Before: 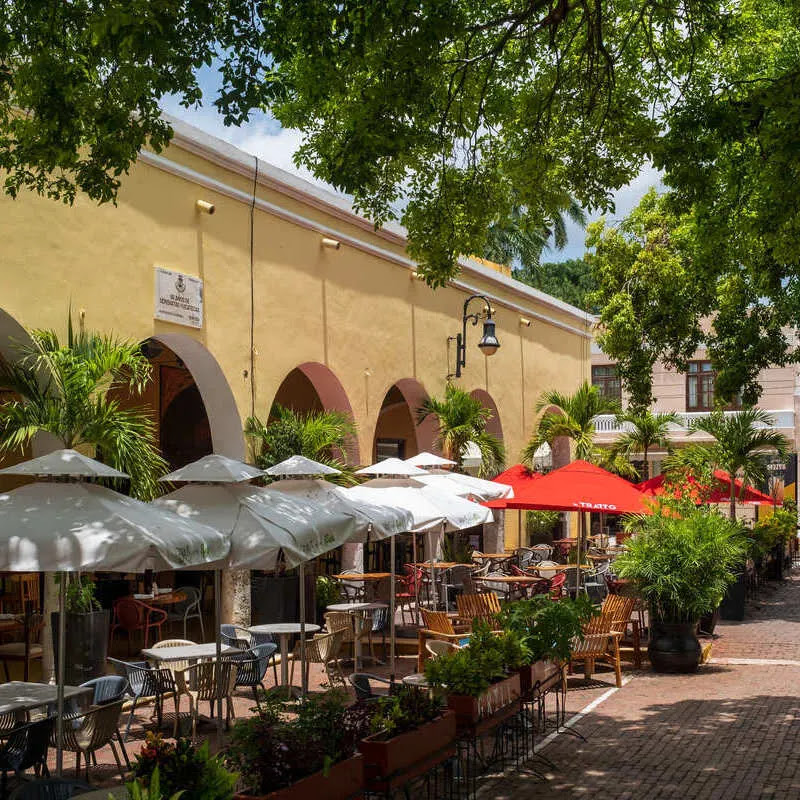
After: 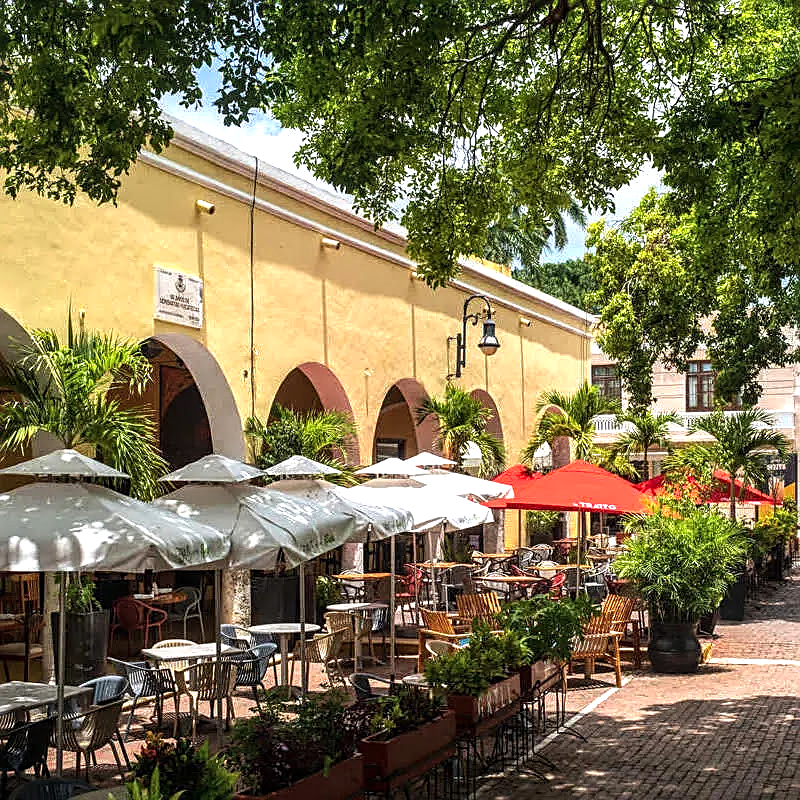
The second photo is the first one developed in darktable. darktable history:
tone equalizer: -8 EV -0.456 EV, -7 EV -0.423 EV, -6 EV -0.306 EV, -5 EV -0.195 EV, -3 EV 0.22 EV, -2 EV 0.343 EV, -1 EV 0.404 EV, +0 EV 0.387 EV, edges refinement/feathering 500, mask exposure compensation -1.57 EV, preserve details no
exposure: black level correction 0, exposure 0.5 EV, compensate exposure bias true, compensate highlight preservation false
sharpen: on, module defaults
local contrast: on, module defaults
